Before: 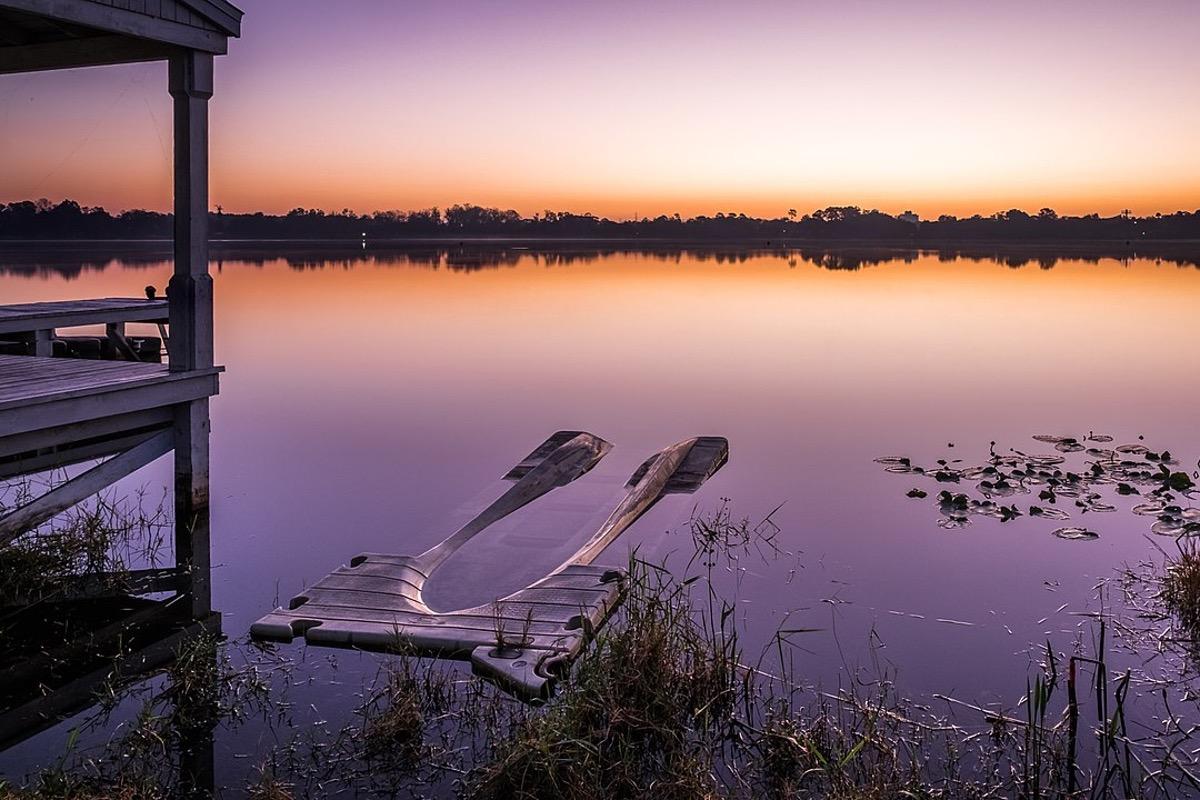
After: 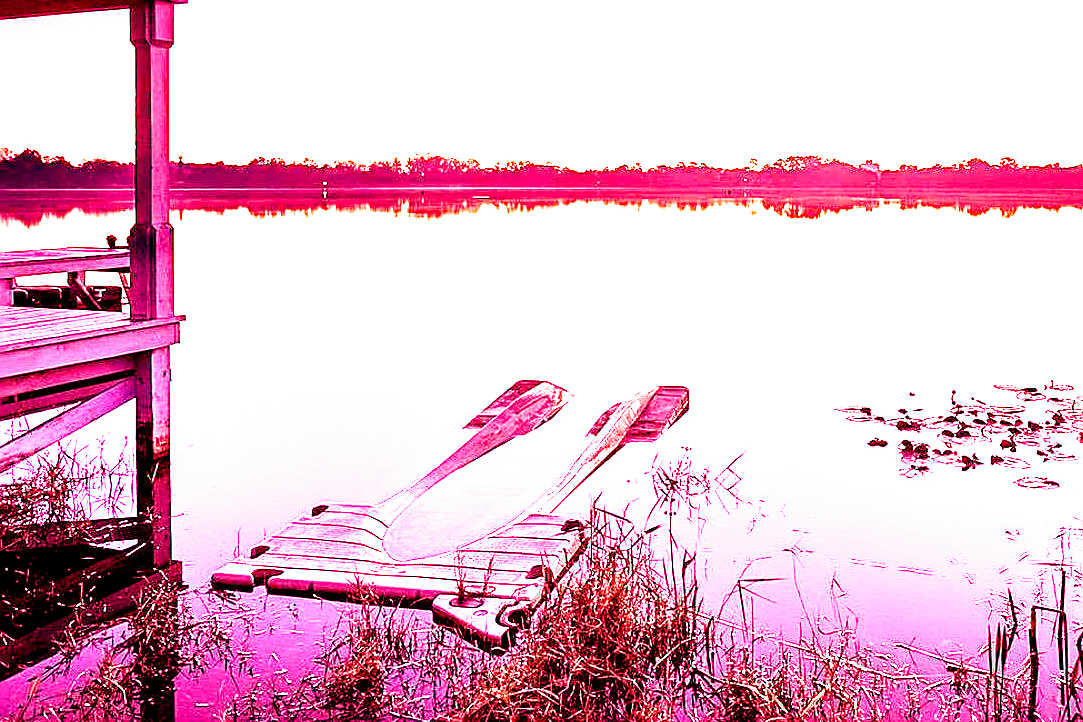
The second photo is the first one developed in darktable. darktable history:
filmic rgb: middle gray luminance 8.8%, black relative exposure -6.3 EV, white relative exposure 2.7 EV, threshold 6 EV, target black luminance 0%, hardness 4.74, latitude 73.47%, contrast 1.332, shadows ↔ highlights balance 10.13%, add noise in highlights 0, preserve chrominance no, color science v3 (2019), use custom middle-gray values true, iterations of high-quality reconstruction 0, contrast in highlights soft, enable highlight reconstruction true
crop: left 3.305%, top 6.436%, right 6.389%, bottom 3.258%
sharpen: on, module defaults
white balance: red 4.26, blue 1.802
